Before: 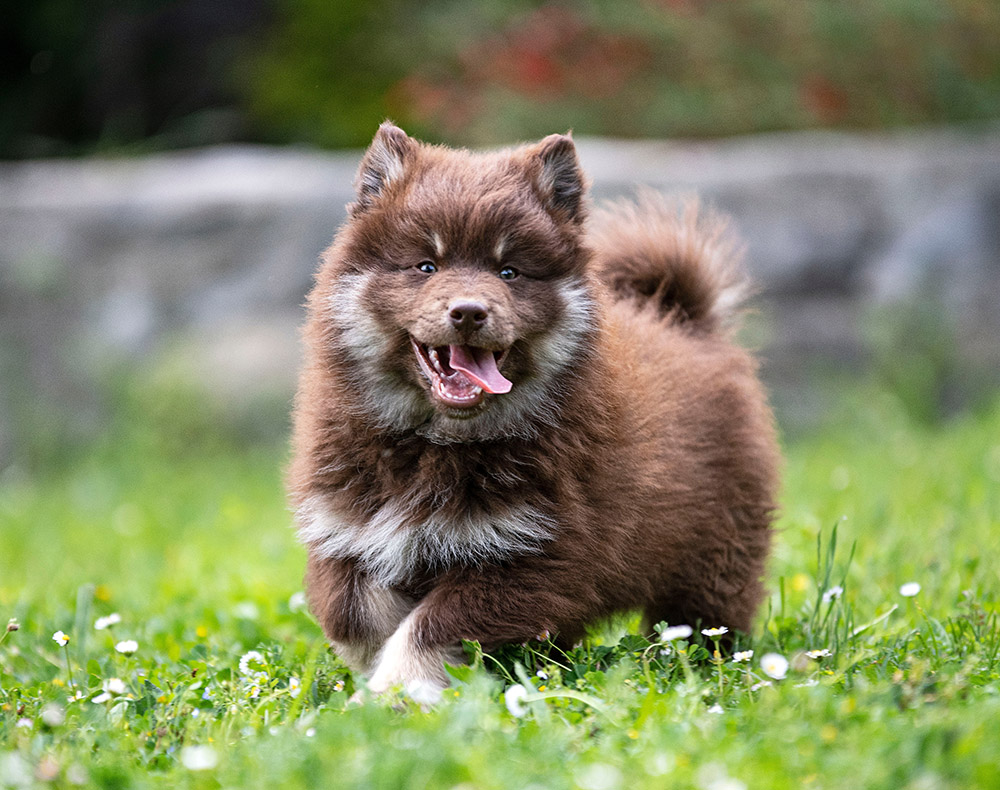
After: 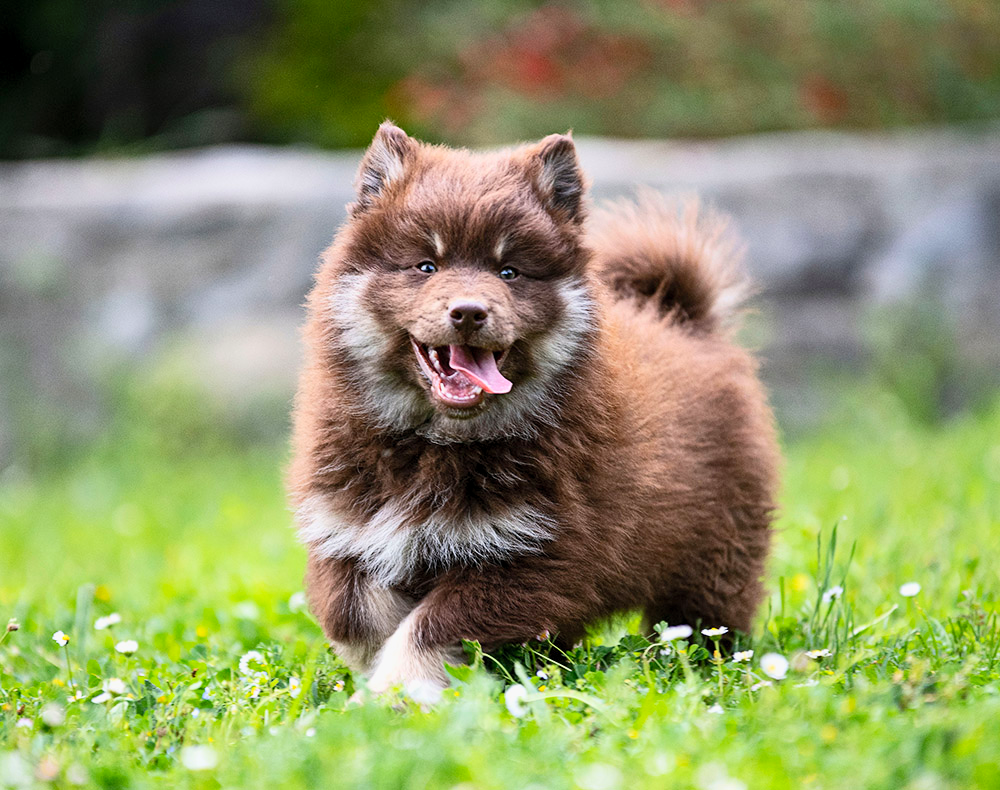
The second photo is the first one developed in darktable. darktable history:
base curve: curves: ch0 [(0, 0) (0.283, 0.295) (1, 1)], preserve colors none
contrast brightness saturation: contrast 0.2, brightness 0.16, saturation 0.22
exposure: black level correction 0.001, exposure -0.2 EV, compensate highlight preservation false
